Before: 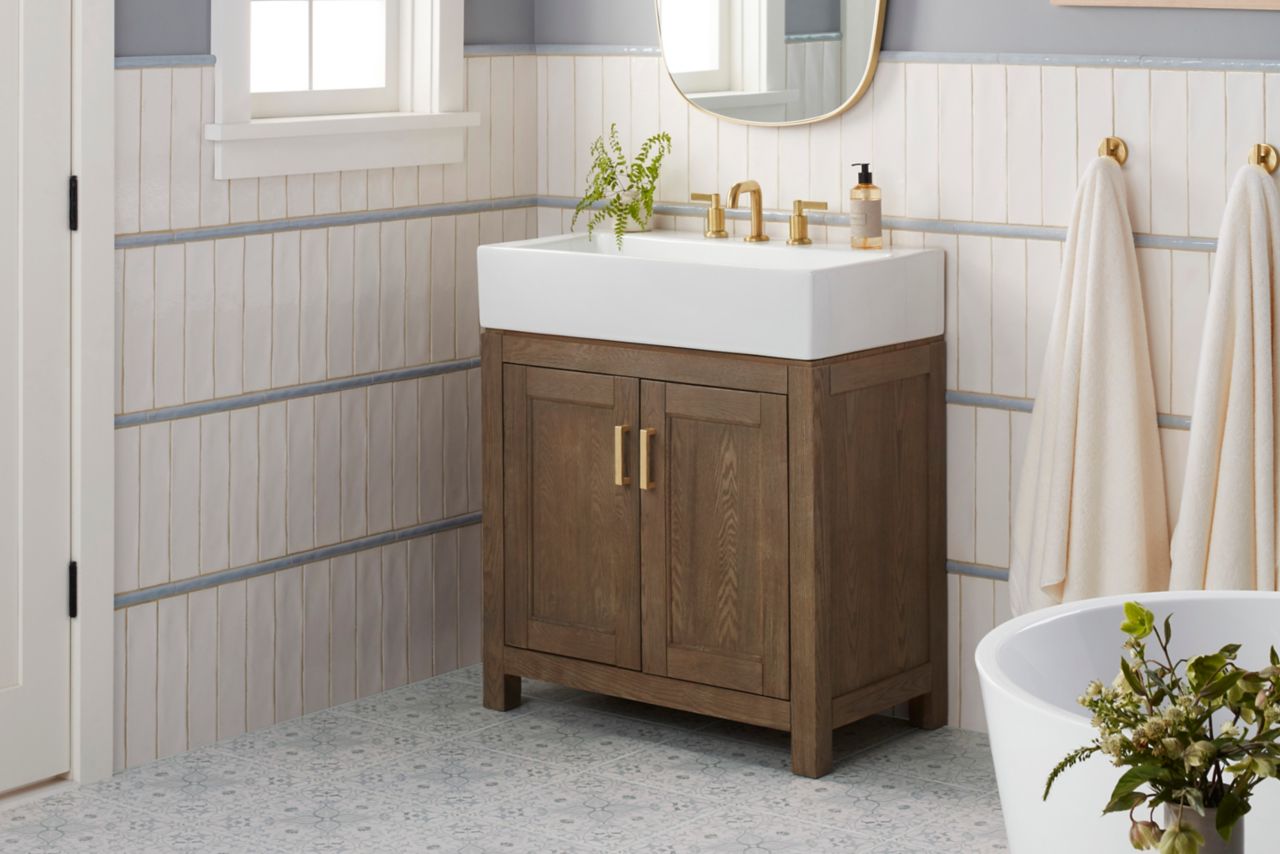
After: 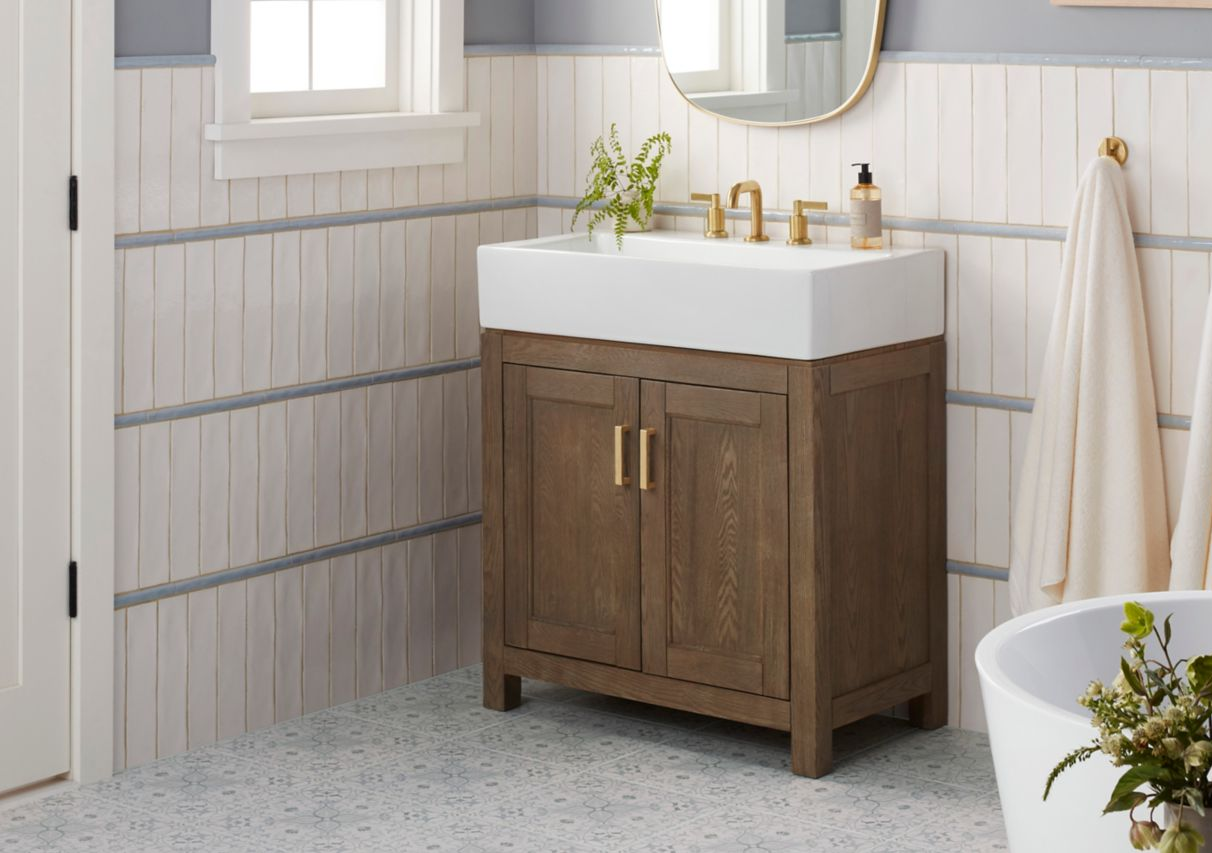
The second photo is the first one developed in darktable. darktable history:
crop and rotate: left 0%, right 5.247%
